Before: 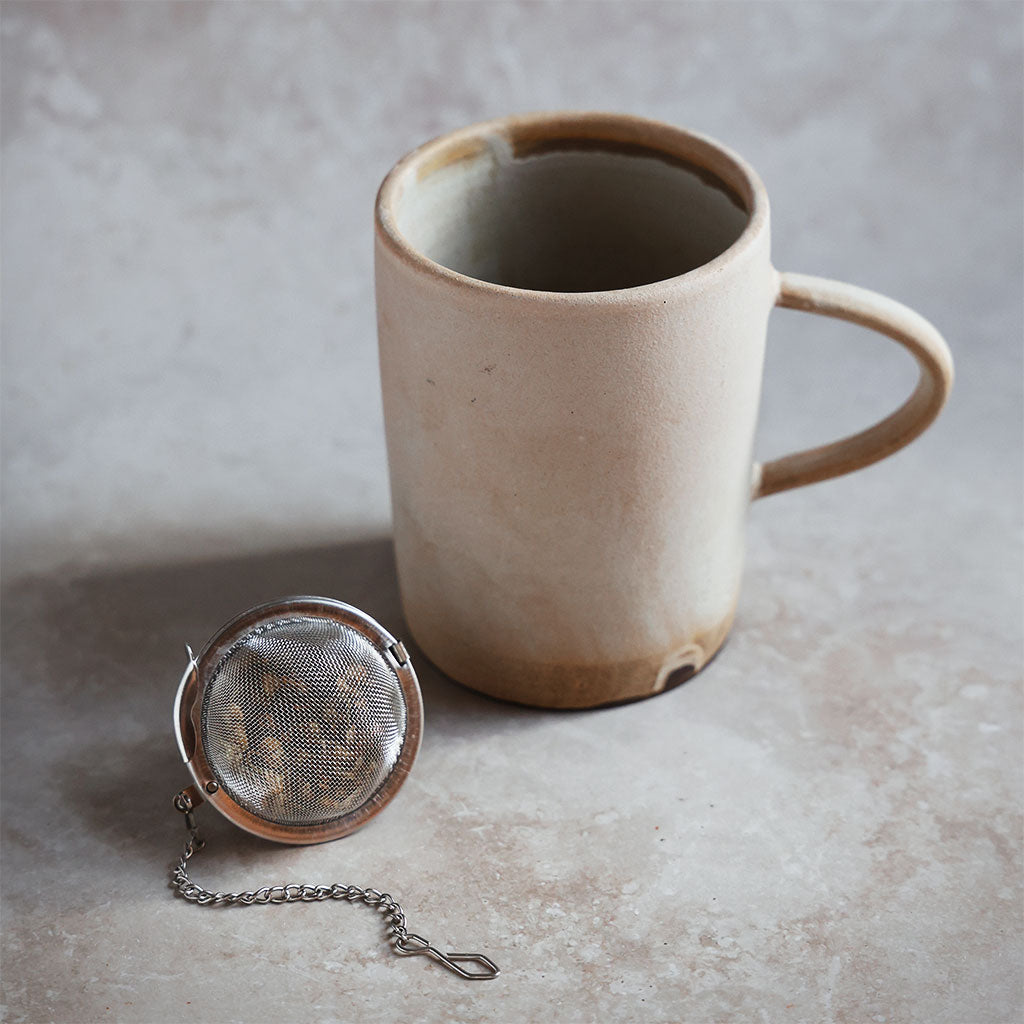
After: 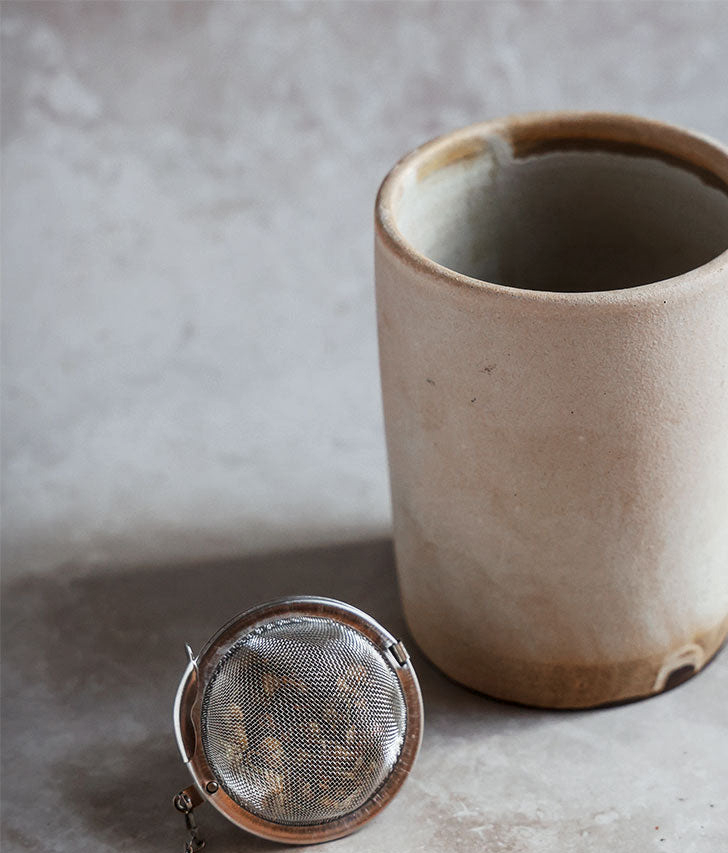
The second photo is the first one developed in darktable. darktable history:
crop: right 28.885%, bottom 16.626%
local contrast: on, module defaults
